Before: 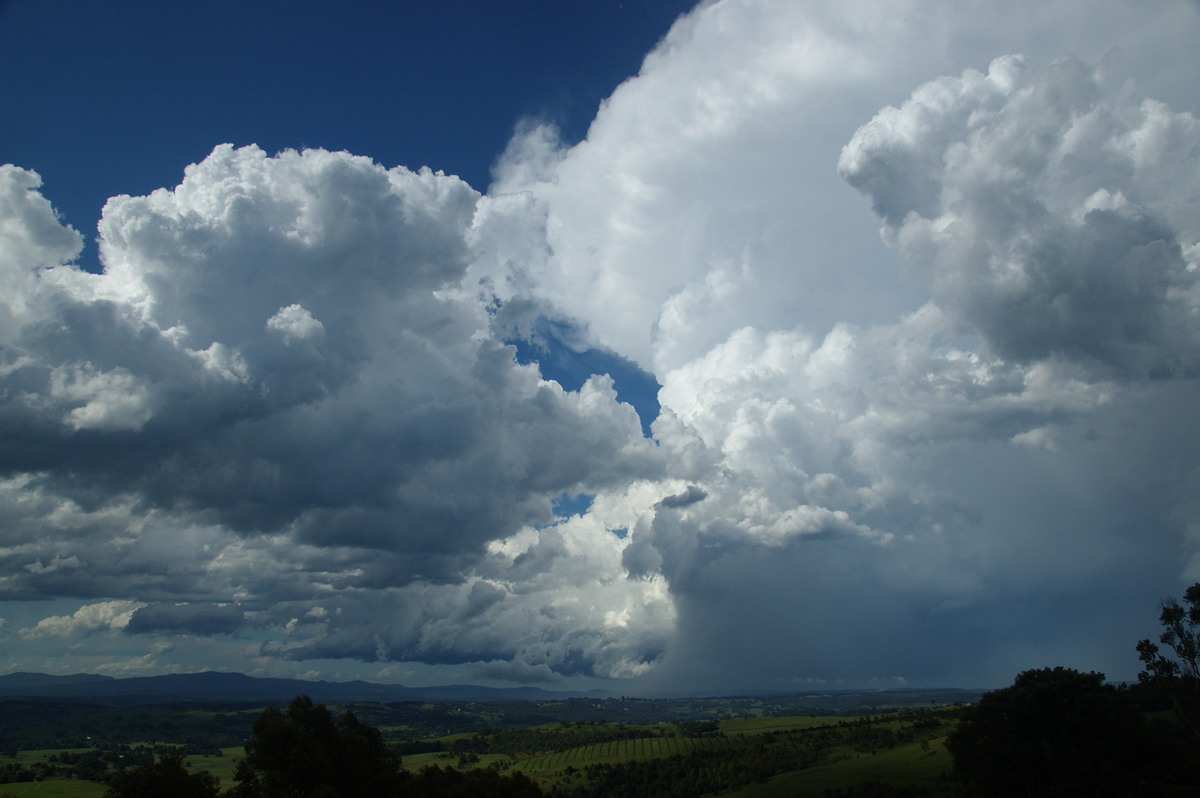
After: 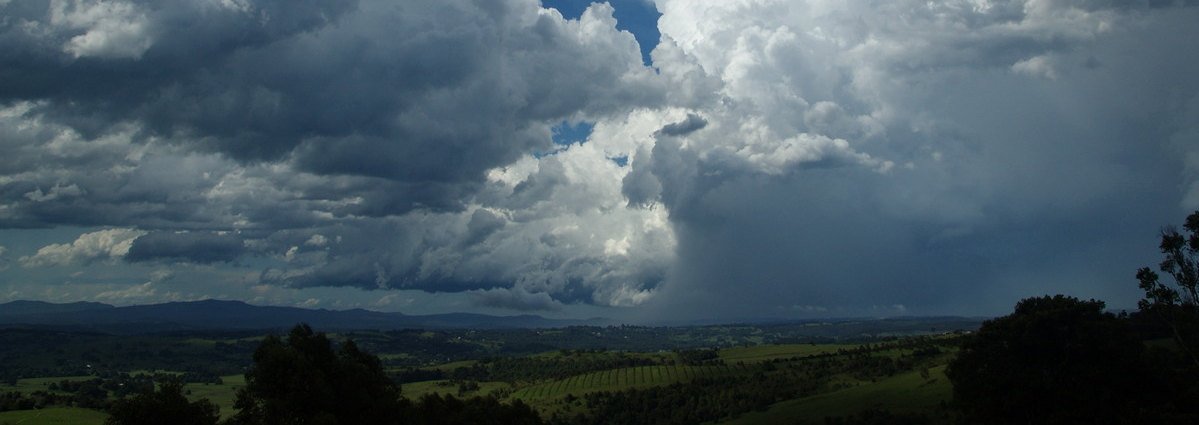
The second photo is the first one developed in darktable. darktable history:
local contrast: detail 110%
crop and rotate: top 46.72%, right 0.055%
